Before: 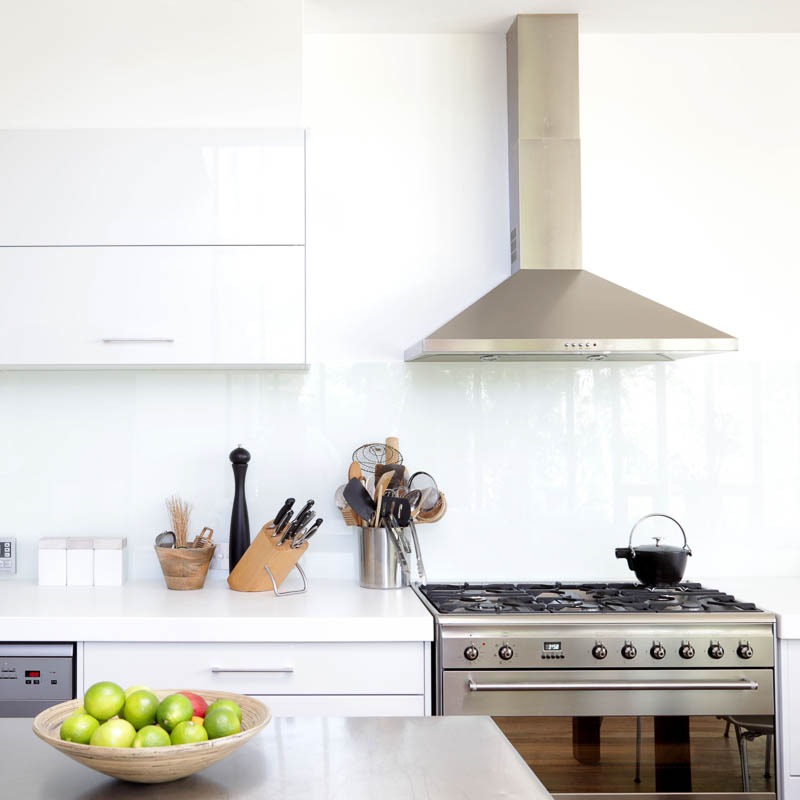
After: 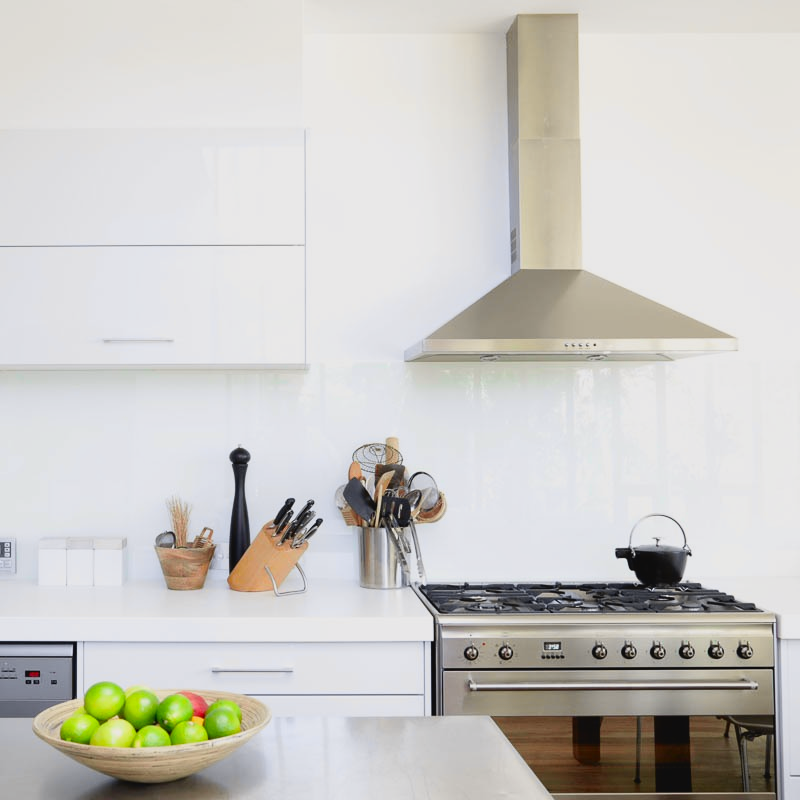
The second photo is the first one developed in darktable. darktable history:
tone curve: curves: ch0 [(0, 0.036) (0.053, 0.068) (0.211, 0.217) (0.519, 0.513) (0.847, 0.82) (0.991, 0.914)]; ch1 [(0, 0) (0.276, 0.206) (0.412, 0.353) (0.482, 0.475) (0.495, 0.5) (0.509, 0.502) (0.563, 0.57) (0.667, 0.672) (0.788, 0.809) (1, 1)]; ch2 [(0, 0) (0.438, 0.456) (0.473, 0.47) (0.503, 0.503) (0.523, 0.528) (0.562, 0.571) (0.612, 0.61) (0.679, 0.72) (1, 1)], color space Lab, independent channels, preserve colors none
